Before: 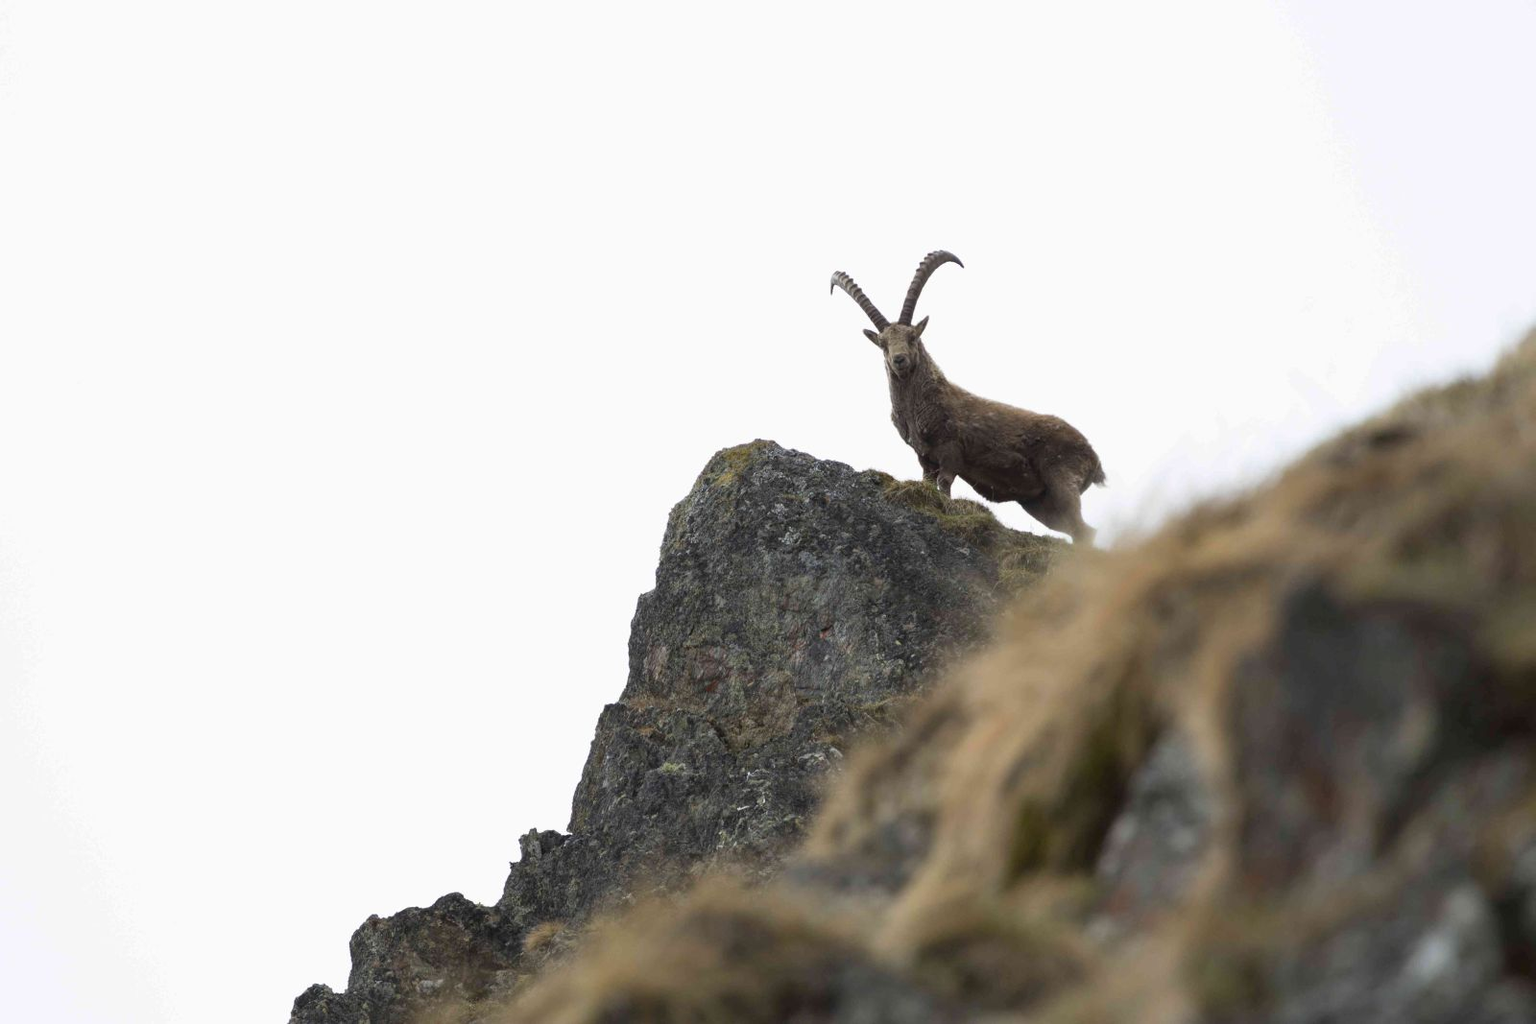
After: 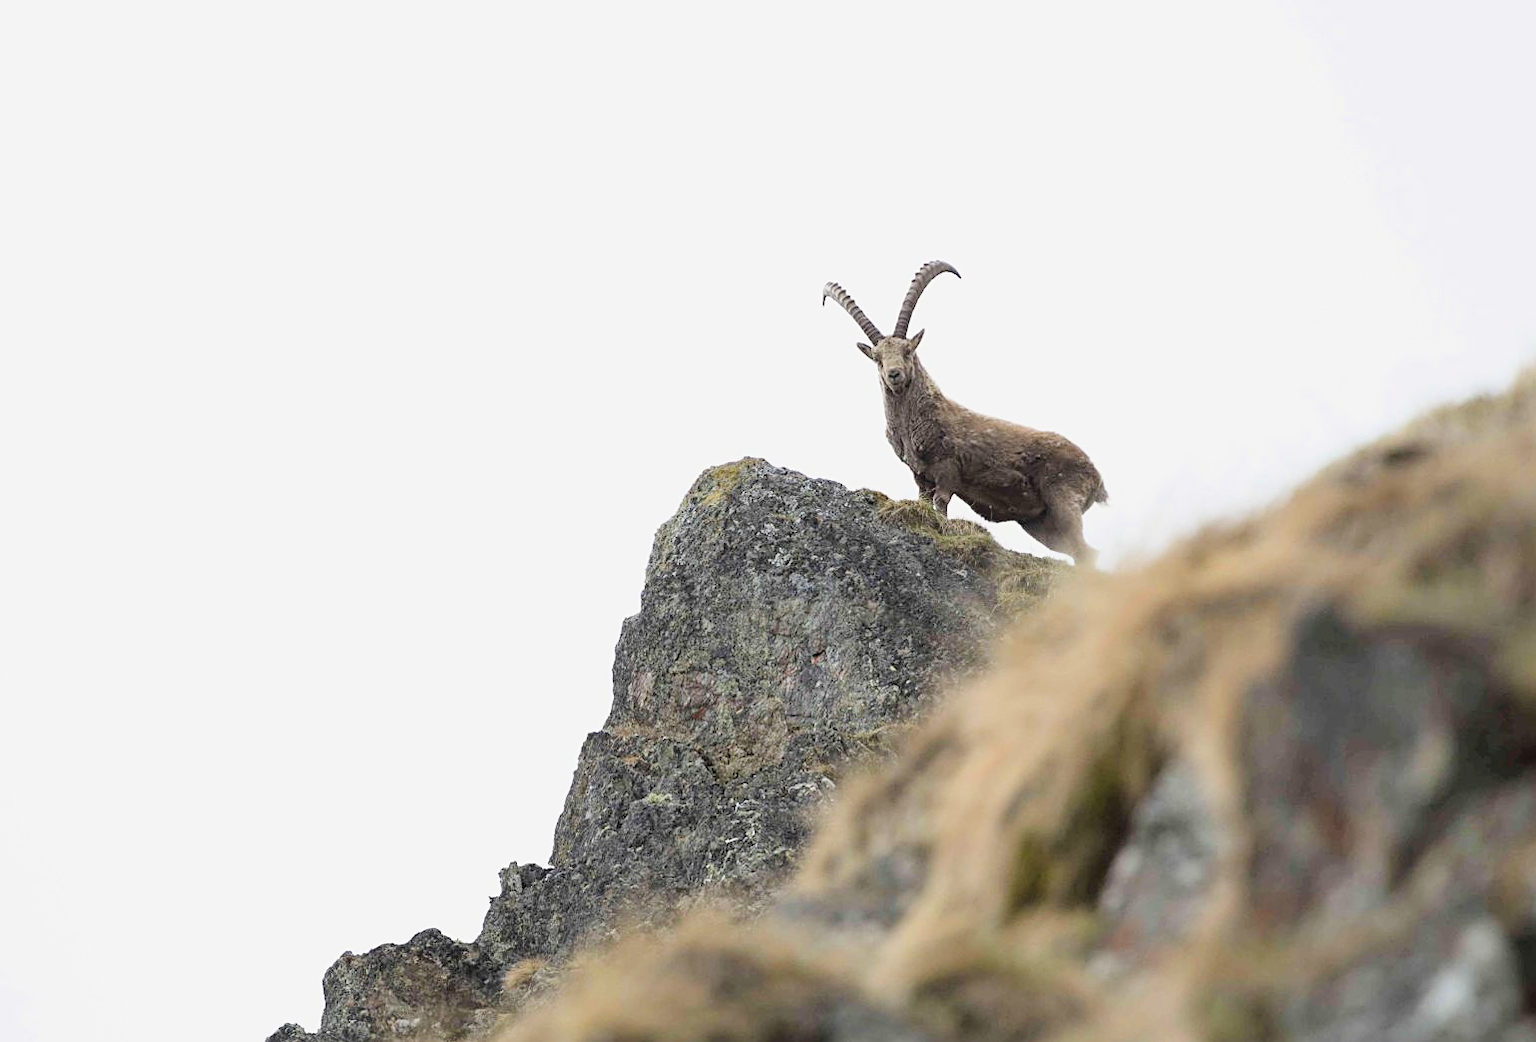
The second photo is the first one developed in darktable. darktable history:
exposure: black level correction 0, exposure 1.199 EV, compensate exposure bias true, compensate highlight preservation false
crop and rotate: left 2.622%, right 1.188%, bottom 2.023%
sharpen: on, module defaults
filmic rgb: black relative exposure -7.65 EV, white relative exposure 4.56 EV, hardness 3.61
